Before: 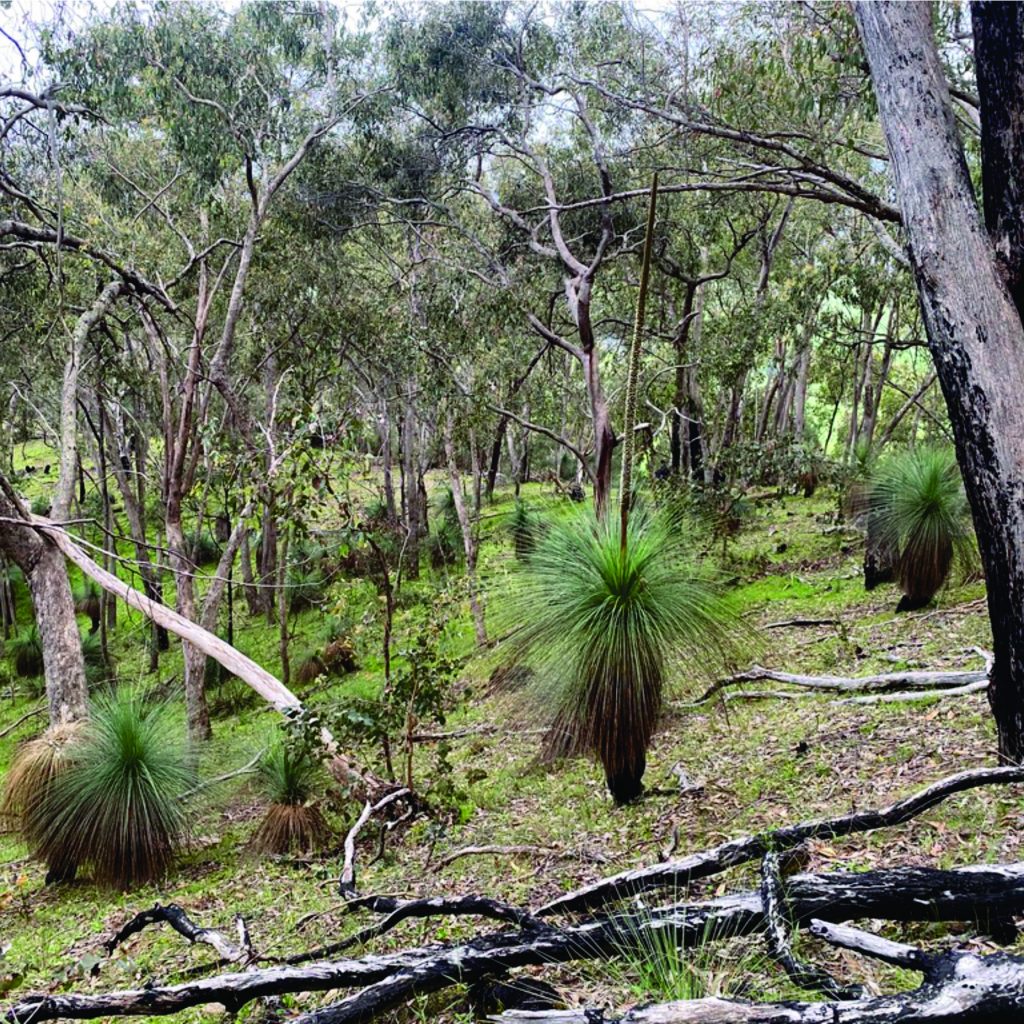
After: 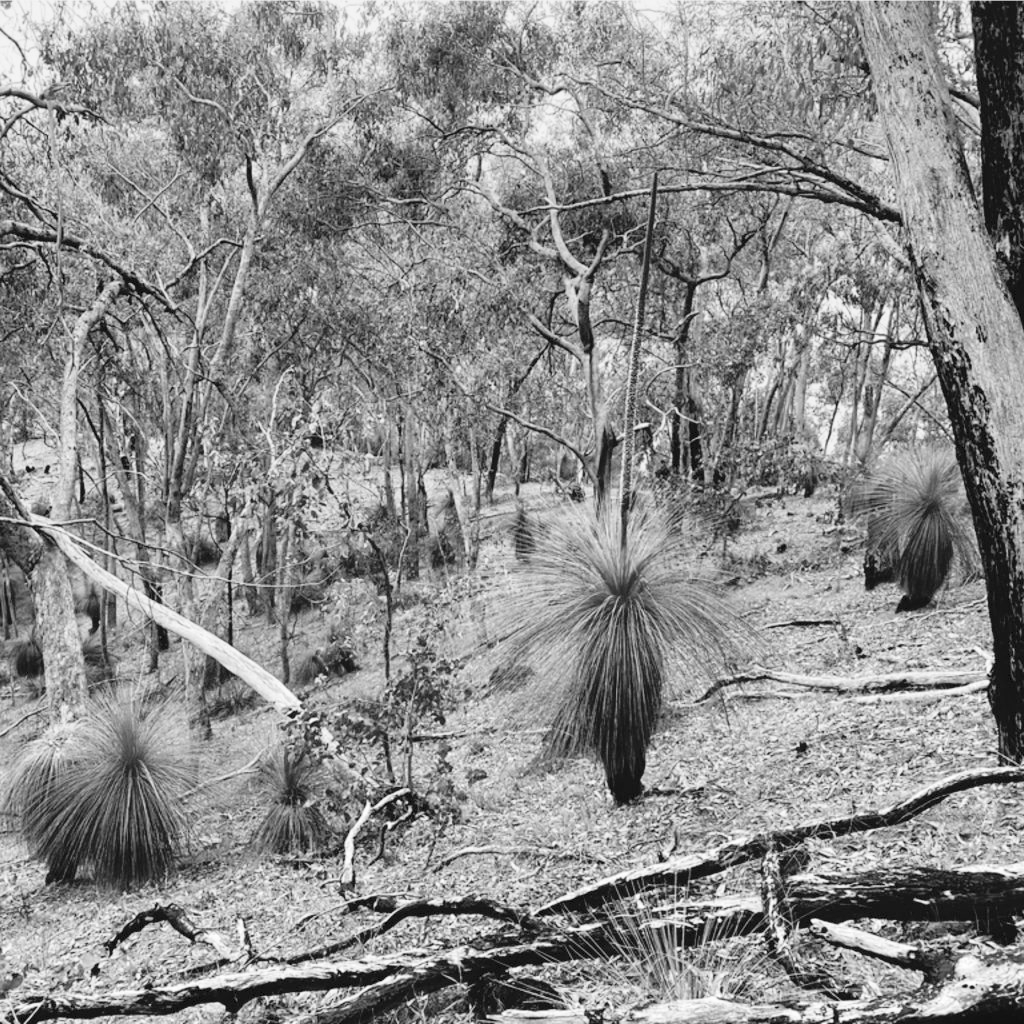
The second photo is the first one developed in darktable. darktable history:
monochrome: on, module defaults
contrast brightness saturation: contrast 0.1, brightness 0.3, saturation 0.14
shadows and highlights: shadows -88.03, highlights -35.45, shadows color adjustment 99.15%, highlights color adjustment 0%, soften with gaussian
graduated density: density 0.38 EV, hardness 21%, rotation -6.11°, saturation 32%
